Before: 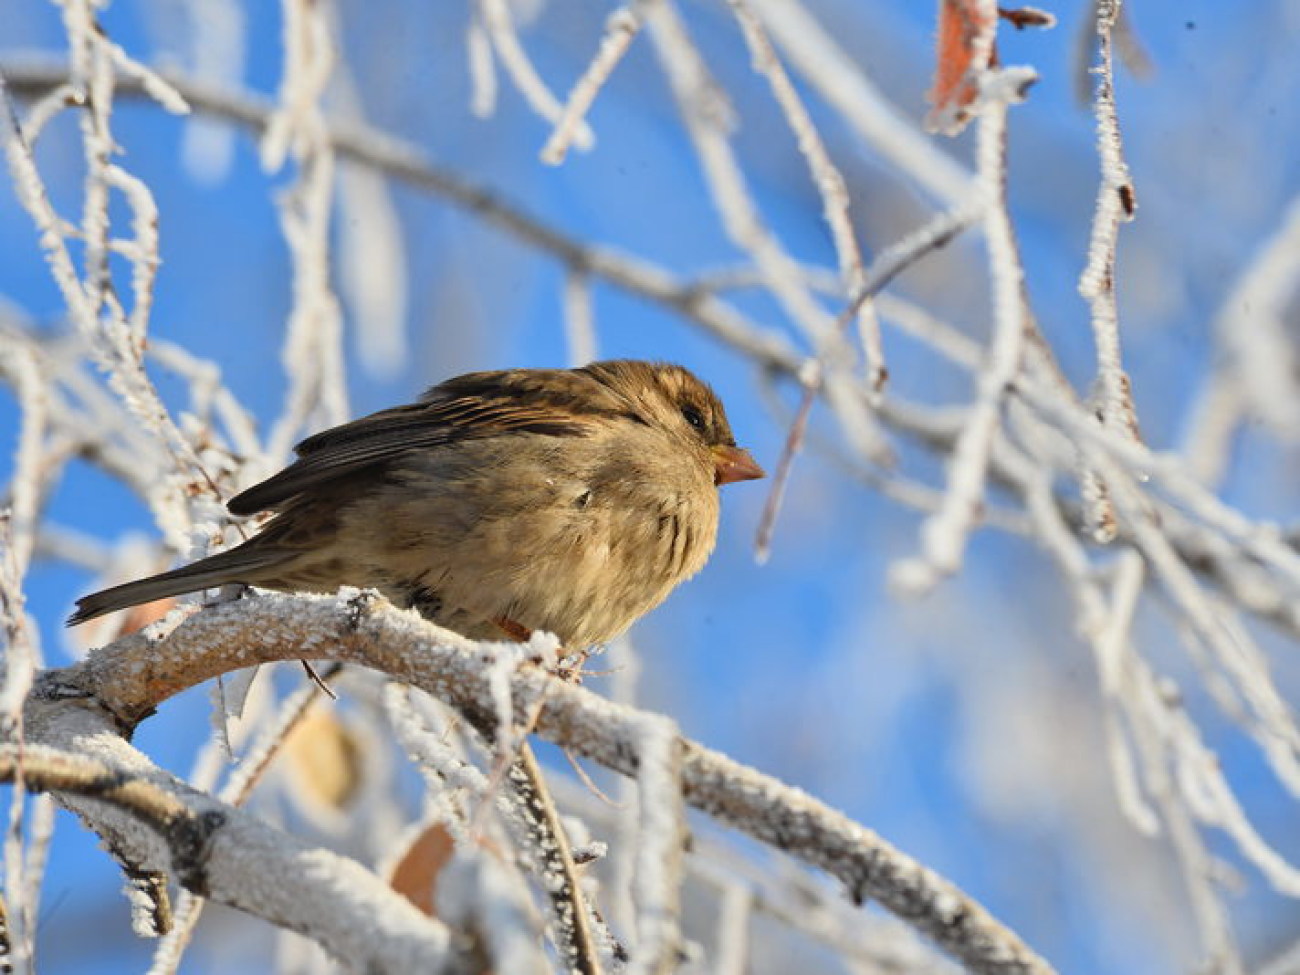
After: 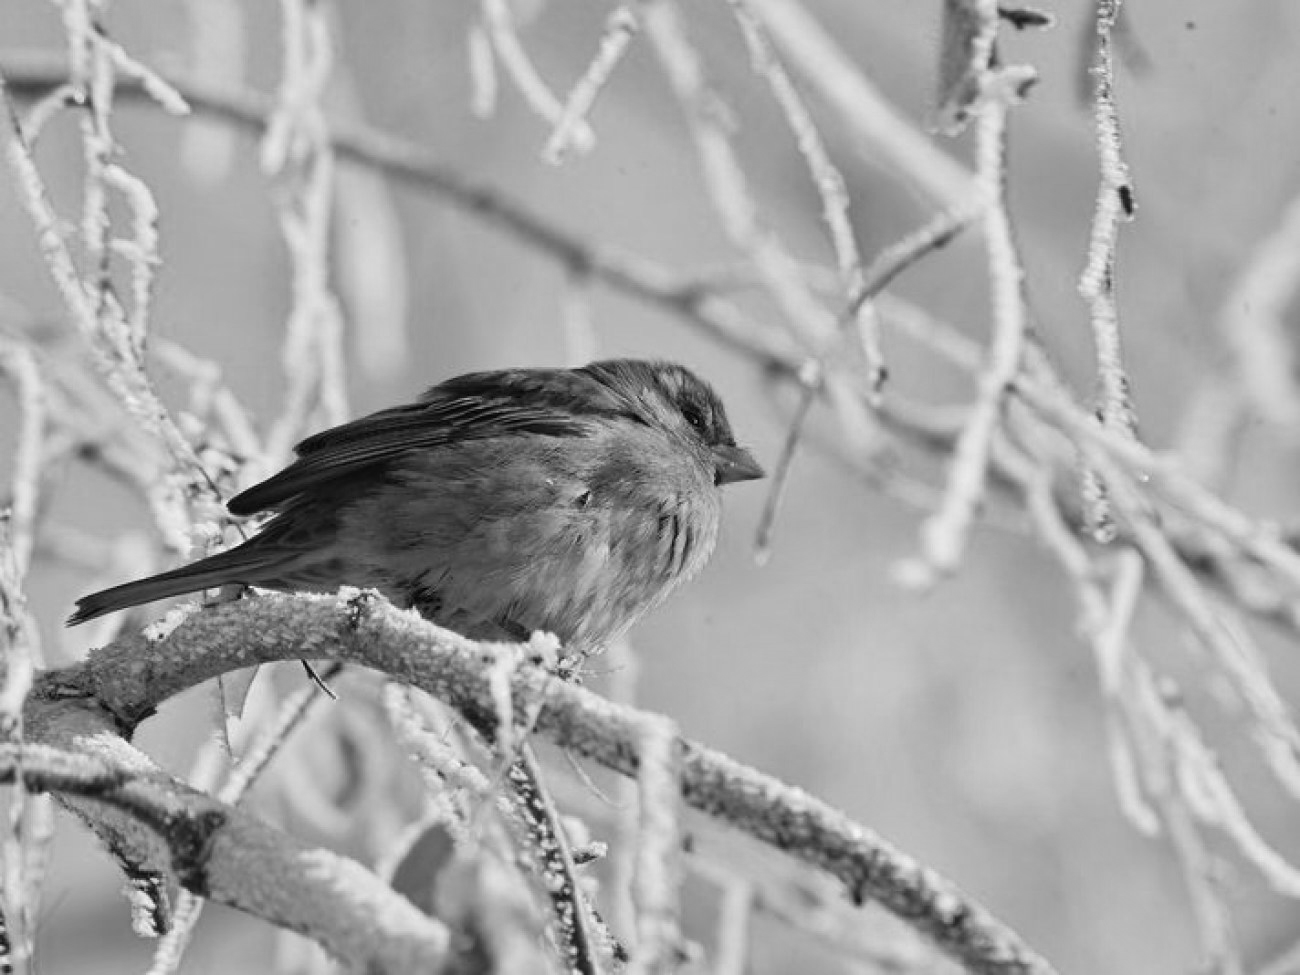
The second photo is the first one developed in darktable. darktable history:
color calibration: output gray [0.22, 0.42, 0.37, 0], gray › normalize channels true, x 0.37, y 0.382, temperature 4317.39 K, gamut compression 0.014
